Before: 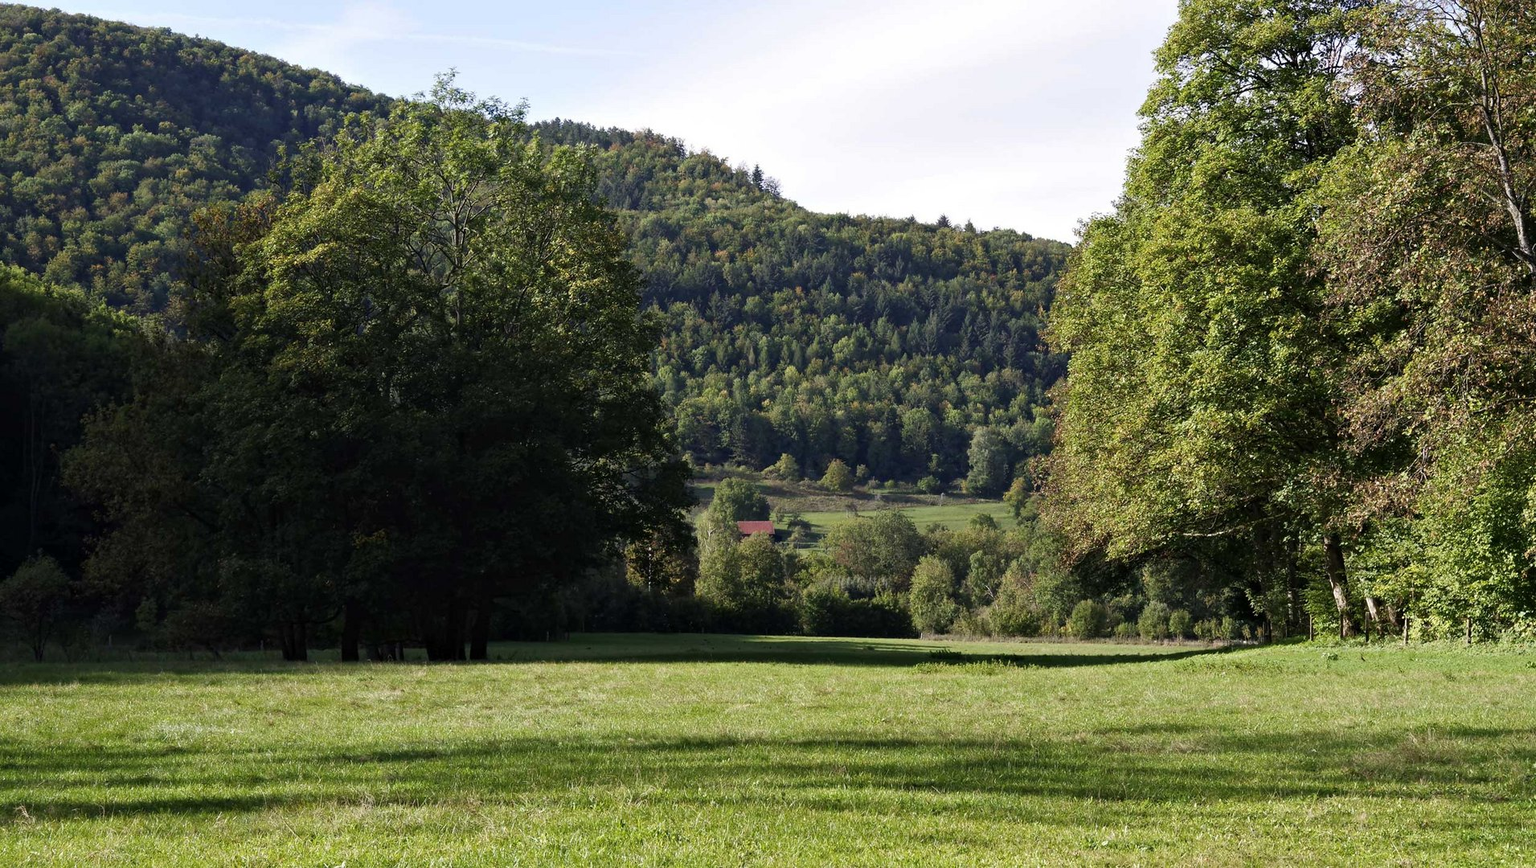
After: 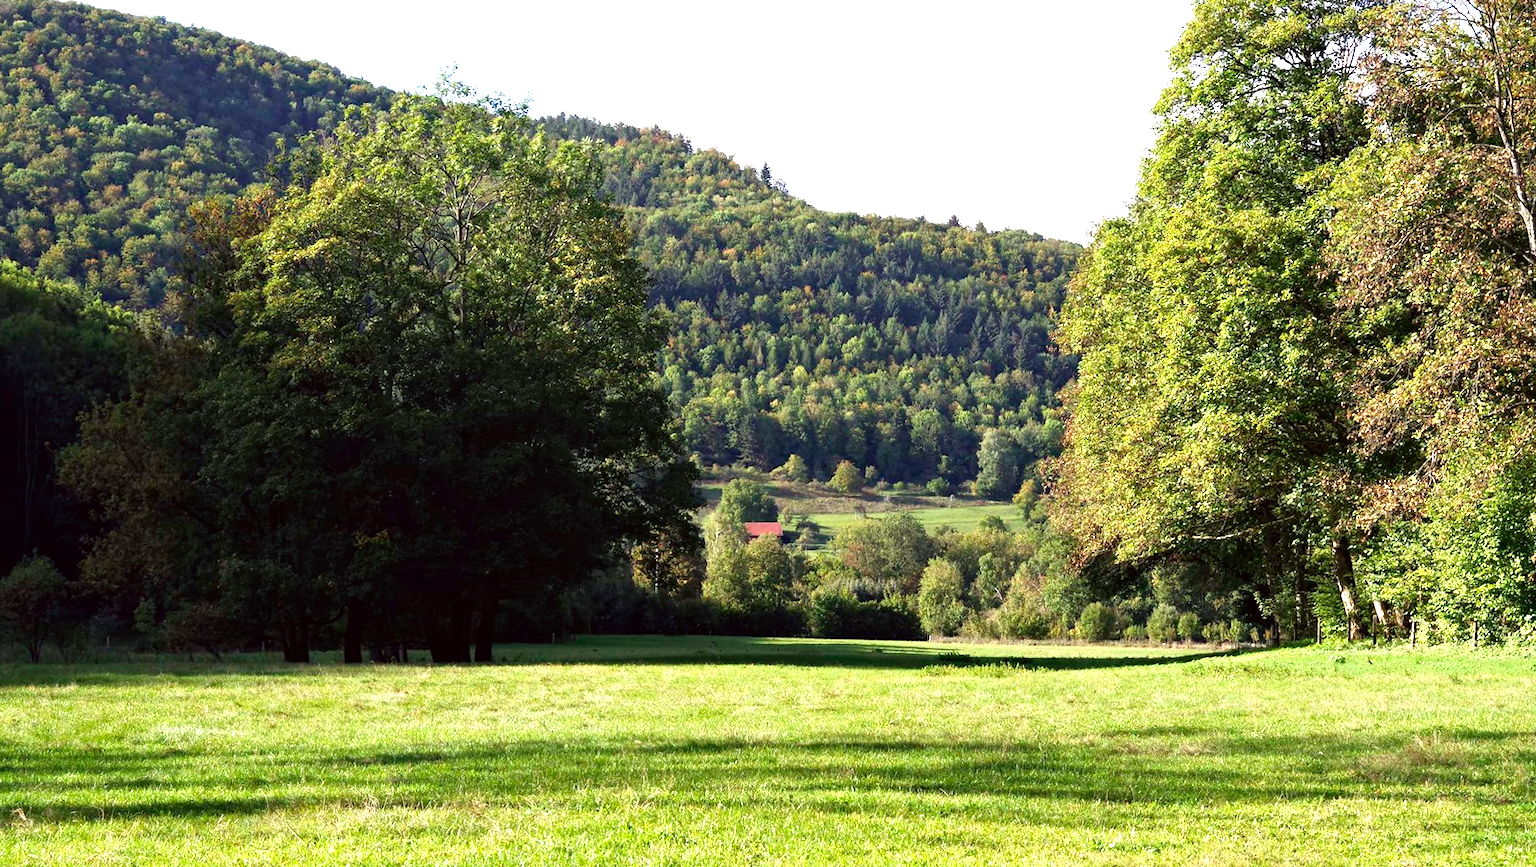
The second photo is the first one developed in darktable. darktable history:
exposure: black level correction 0, exposure 1.1 EV, compensate highlight preservation false
color correction: highlights a* -0.95, highlights b* 4.5, shadows a* 3.55
rotate and perspective: rotation 0.174°, lens shift (vertical) 0.013, lens shift (horizontal) 0.019, shear 0.001, automatic cropping original format, crop left 0.007, crop right 0.991, crop top 0.016, crop bottom 0.997
